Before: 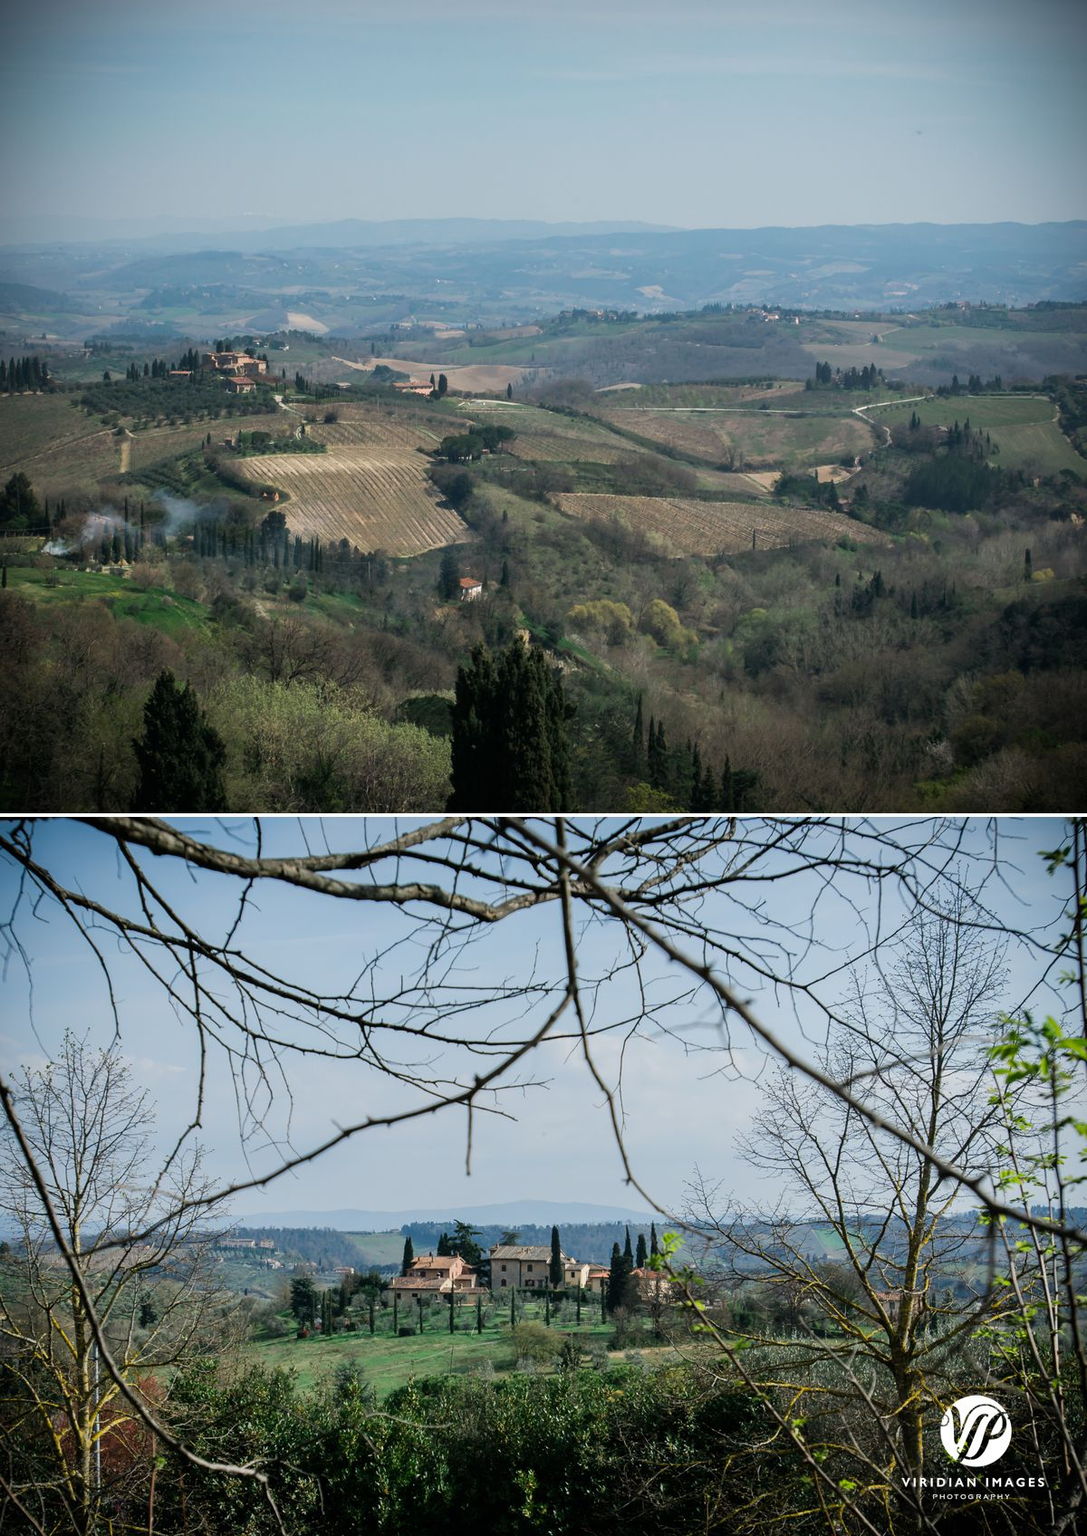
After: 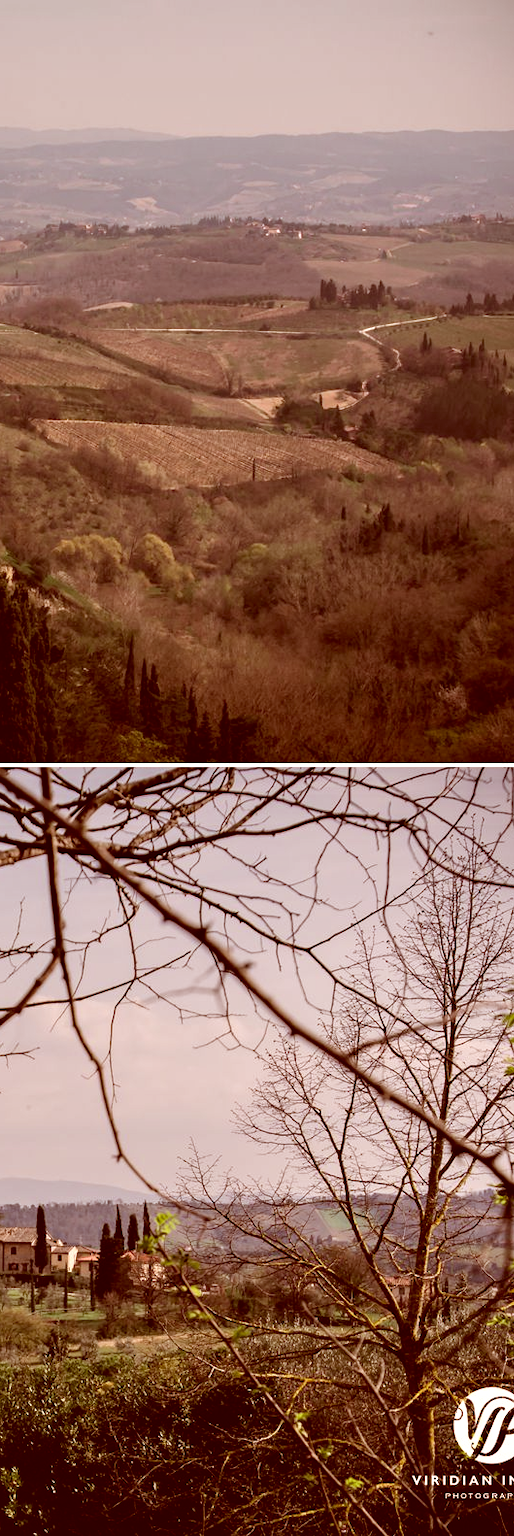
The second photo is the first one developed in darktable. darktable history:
exposure: exposure 0.078 EV, compensate highlight preservation false
crop: left 47.628%, top 6.643%, right 7.874%
color correction: highlights a* 9.03, highlights b* 8.71, shadows a* 40, shadows b* 40, saturation 0.8
contrast equalizer: octaves 7, y [[0.6 ×6], [0.55 ×6], [0 ×6], [0 ×6], [0 ×6]], mix 0.3
